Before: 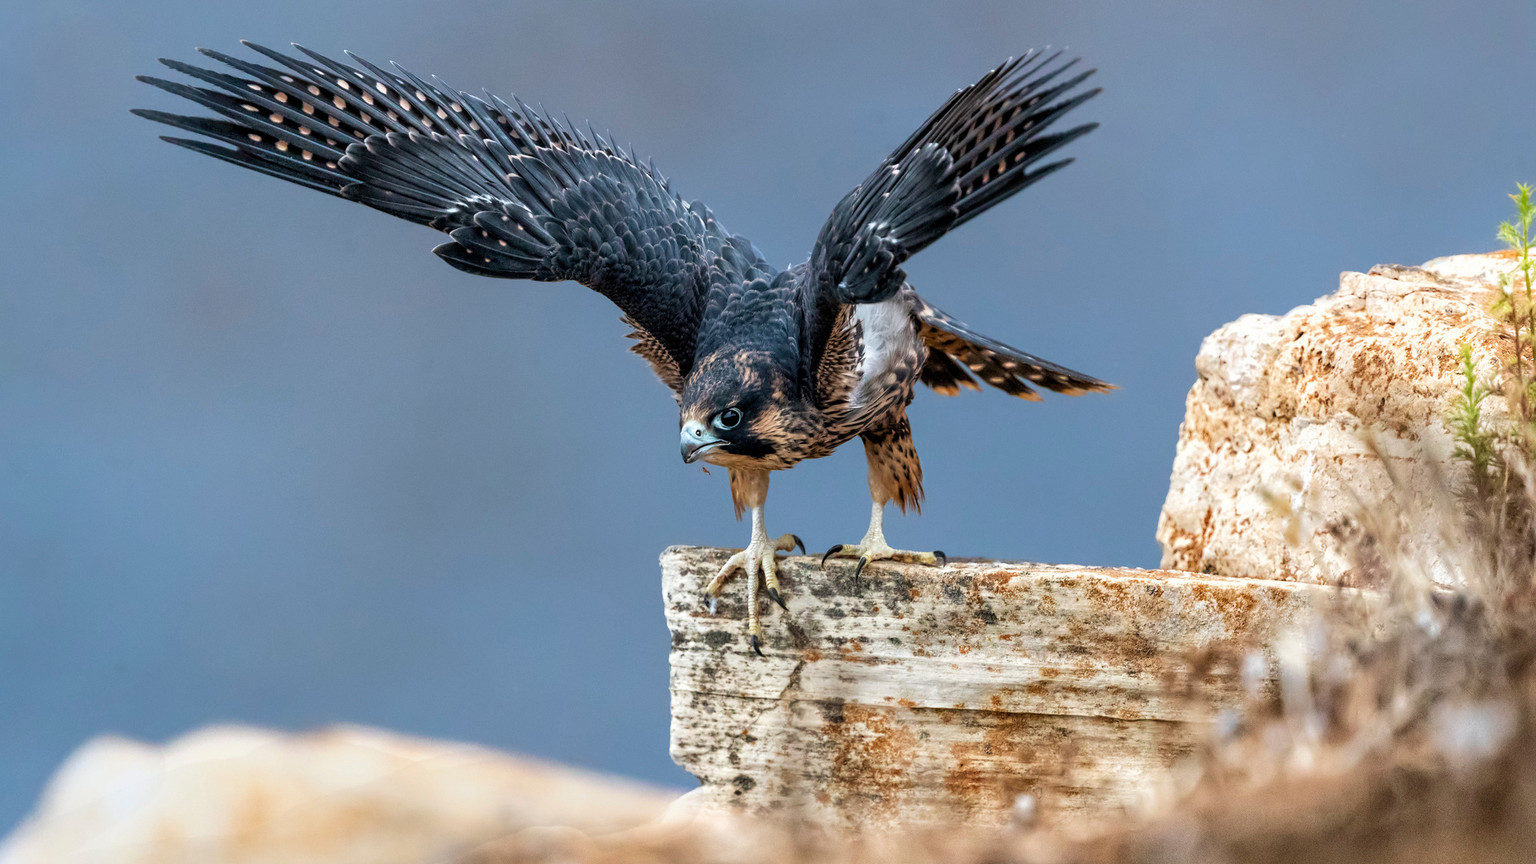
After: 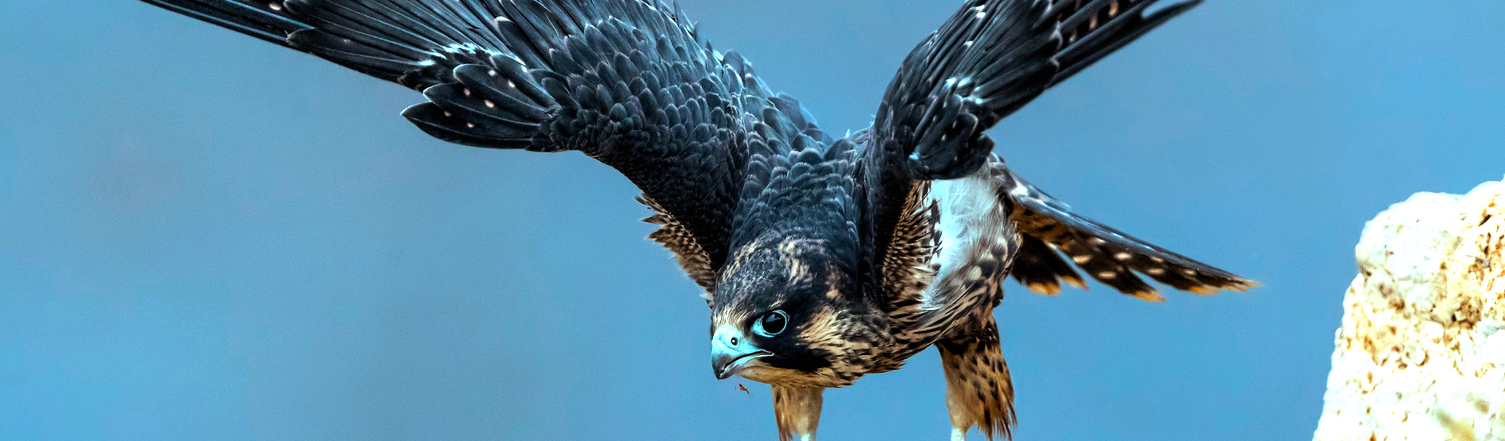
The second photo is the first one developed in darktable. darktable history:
exposure: compensate exposure bias true, compensate highlight preservation false
crop: left 7.259%, top 18.578%, right 14.32%, bottom 40.556%
color balance rgb: highlights gain › chroma 4.035%, highlights gain › hue 201.2°, perceptual saturation grading › global saturation 16.614%, perceptual brilliance grading › highlights 18.236%, perceptual brilliance grading › mid-tones 32.095%, perceptual brilliance grading › shadows -30.993%
